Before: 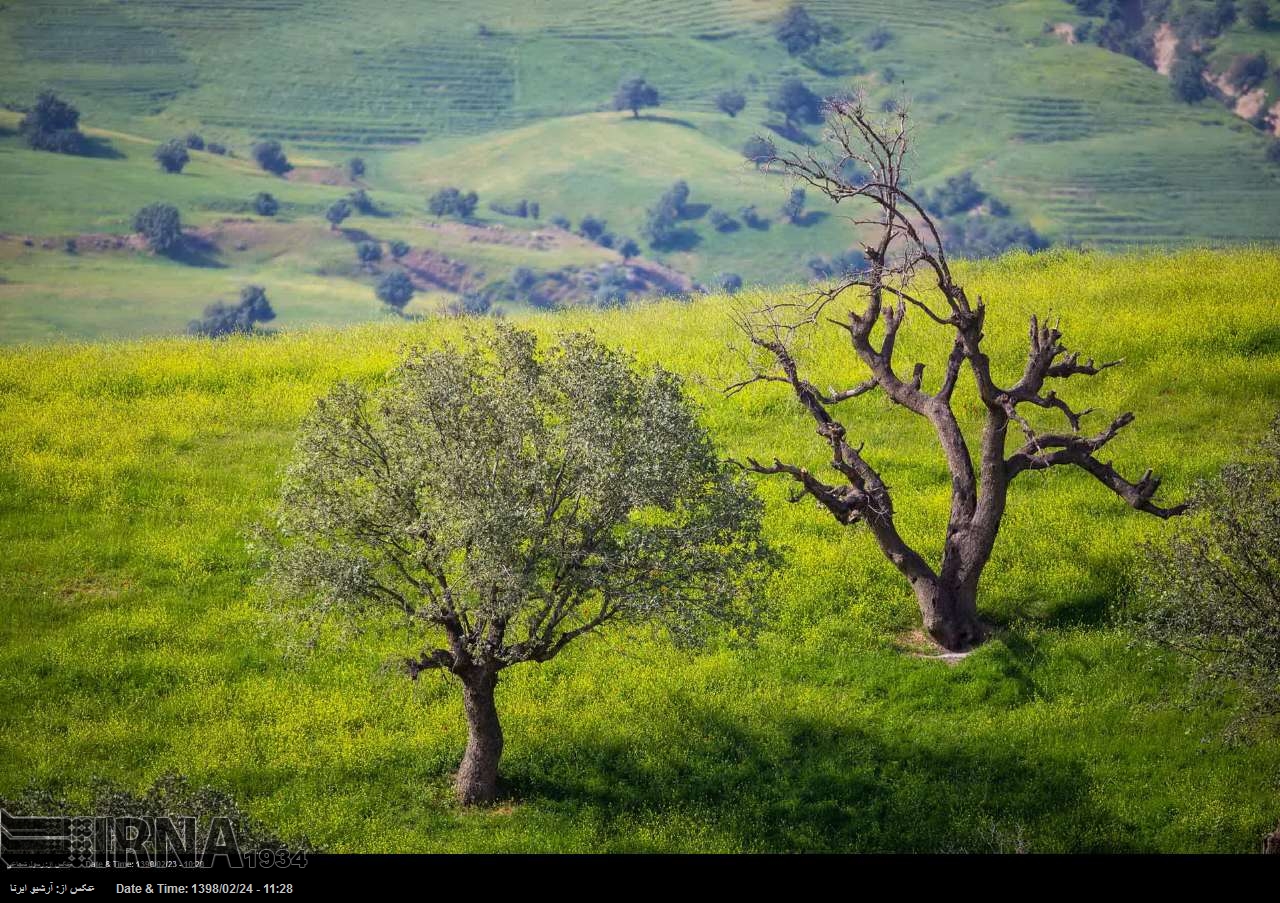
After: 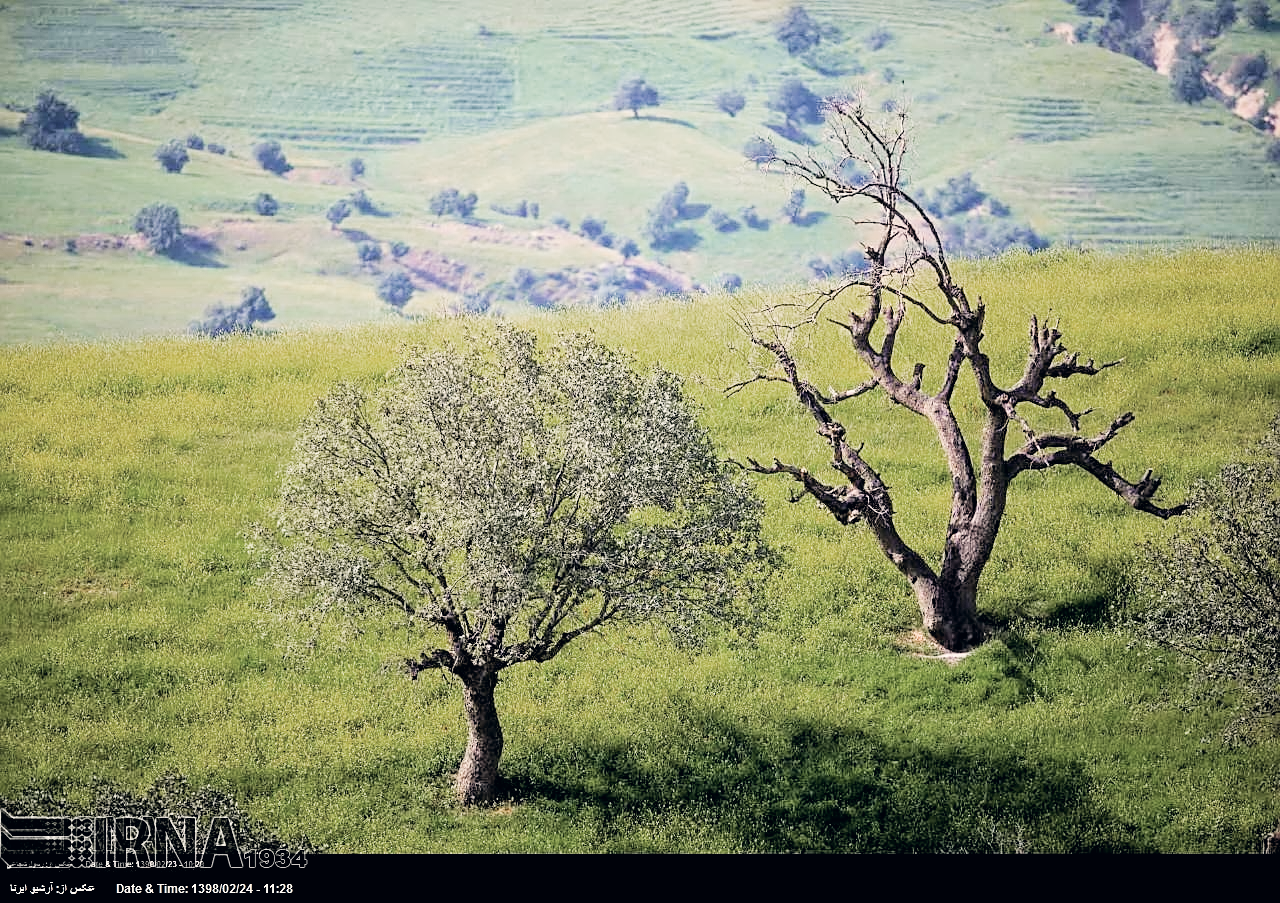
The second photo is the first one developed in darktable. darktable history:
filmic rgb: black relative exposure -5.08 EV, white relative exposure 3.99 EV, hardness 2.89, contrast 1.299, highlights saturation mix -29.03%
color correction: highlights a* 2.76, highlights b* 5.01, shadows a* -1.76, shadows b* -4.9, saturation 0.804
exposure: black level correction 0, exposure 1.199 EV, compensate highlight preservation false
color zones: curves: ch0 [(0, 0.5) (0.143, 0.5) (0.286, 0.456) (0.429, 0.5) (0.571, 0.5) (0.714, 0.5) (0.857, 0.5) (1, 0.5)]; ch1 [(0, 0.5) (0.143, 0.5) (0.286, 0.422) (0.429, 0.5) (0.571, 0.5) (0.714, 0.5) (0.857, 0.5) (1, 0.5)], mix 99.79%
sharpen: amount 0.497
